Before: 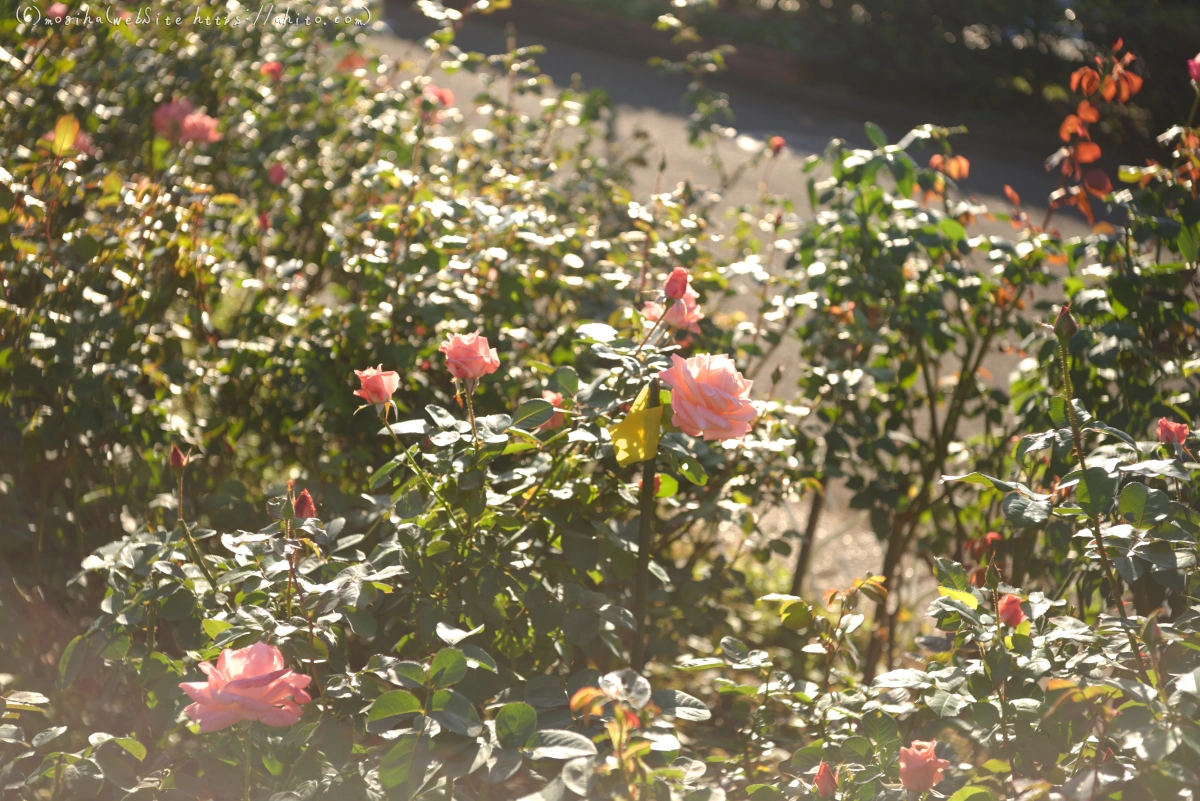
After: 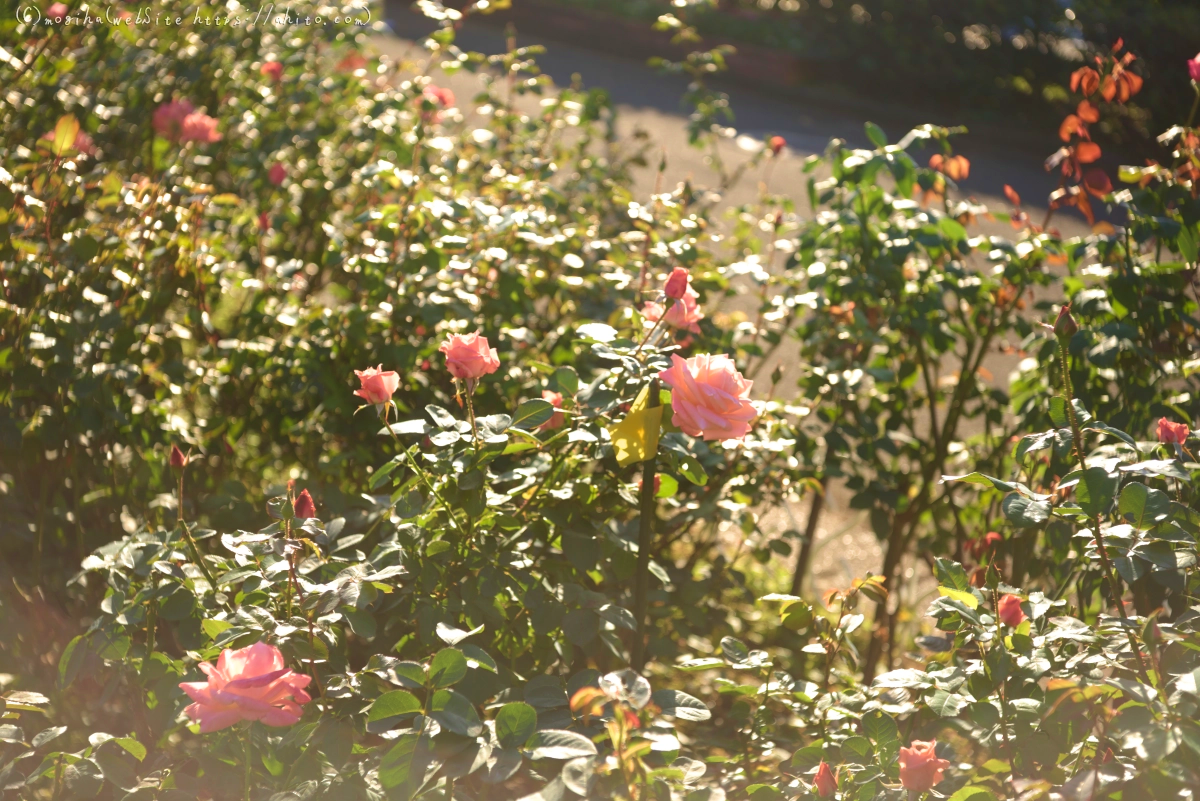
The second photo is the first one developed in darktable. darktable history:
velvia: strength 44.49%
